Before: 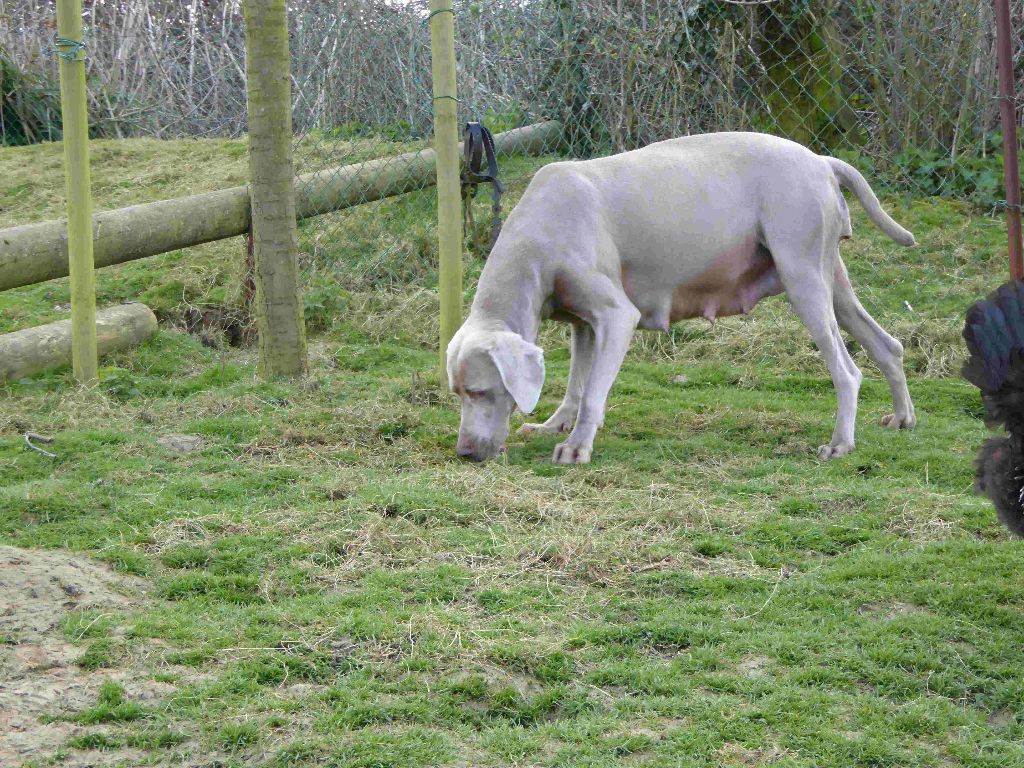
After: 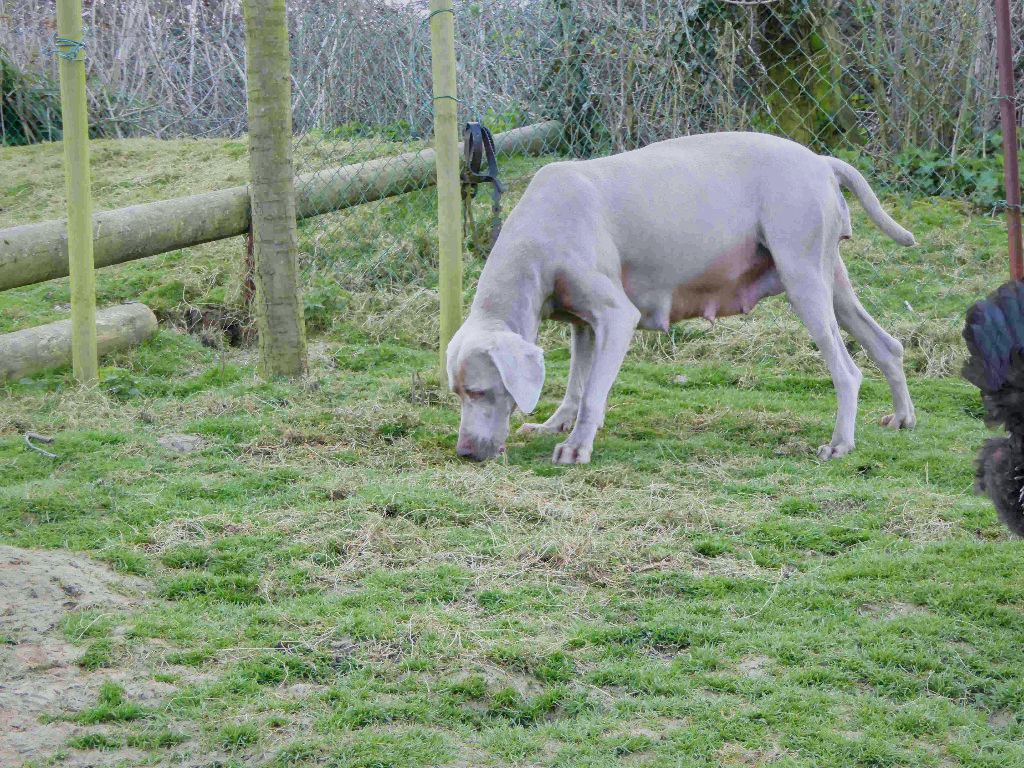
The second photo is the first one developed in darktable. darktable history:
exposure: black level correction -0.002, exposure 0.535 EV, compensate highlight preservation false
color calibration: gray › normalize channels true, illuminant as shot in camera, x 0.358, y 0.373, temperature 4628.91 K, gamut compression 0.023
filmic rgb: black relative exposure -16 EV, white relative exposure 4.91 EV, hardness 6.23, iterations of high-quality reconstruction 10
shadows and highlights: shadows 39.27, highlights -59.89
local contrast: on, module defaults
